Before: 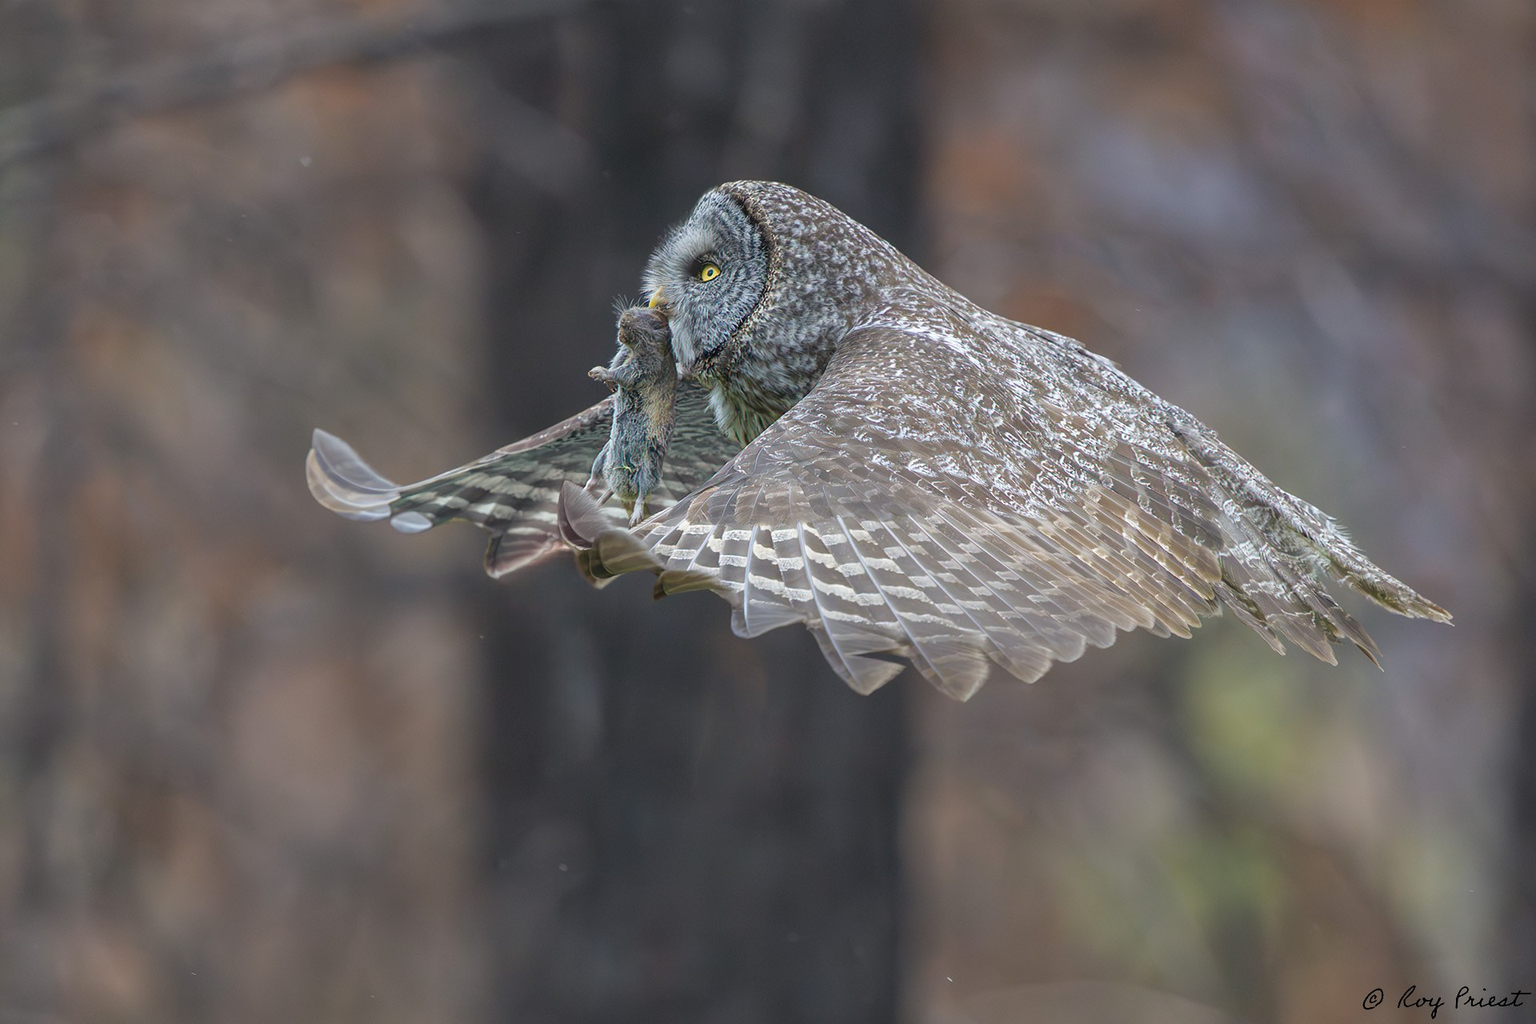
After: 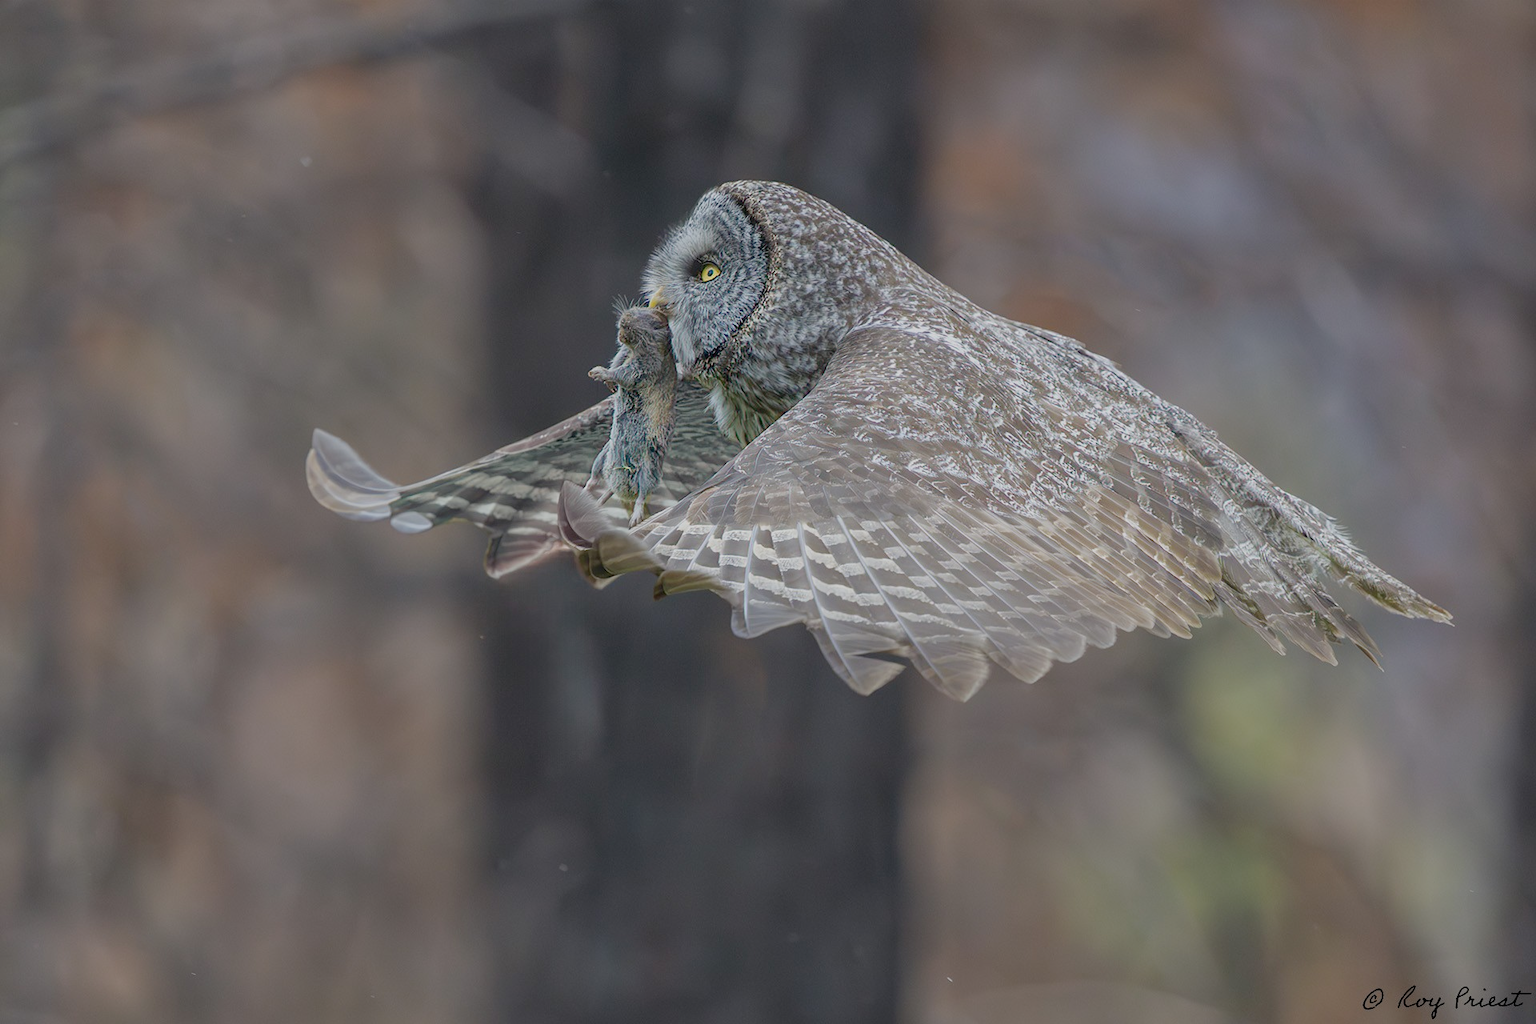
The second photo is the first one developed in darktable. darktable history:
filmic rgb: middle gray luminance 18.37%, black relative exposure -10.5 EV, white relative exposure 3.42 EV, target black luminance 0%, hardness 6.02, latitude 98.07%, contrast 0.841, shadows ↔ highlights balance 0.738%, preserve chrominance no, color science v4 (2020), contrast in shadows soft
